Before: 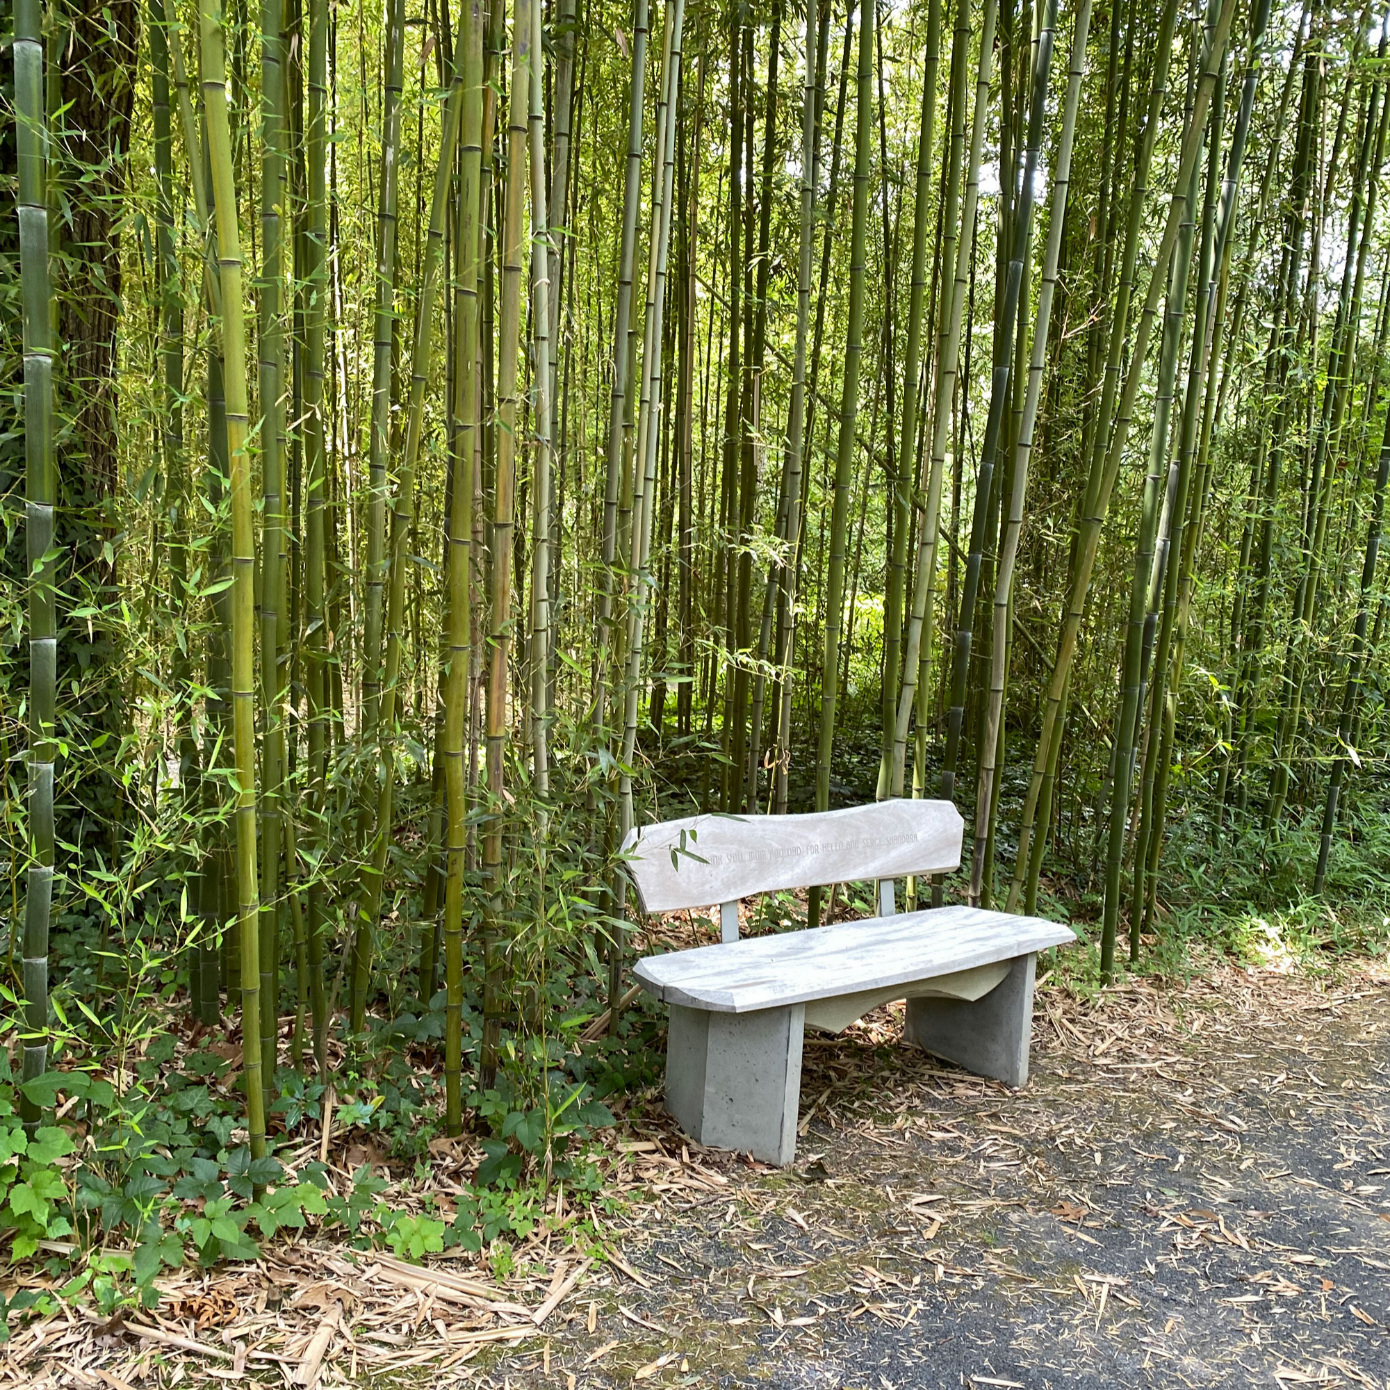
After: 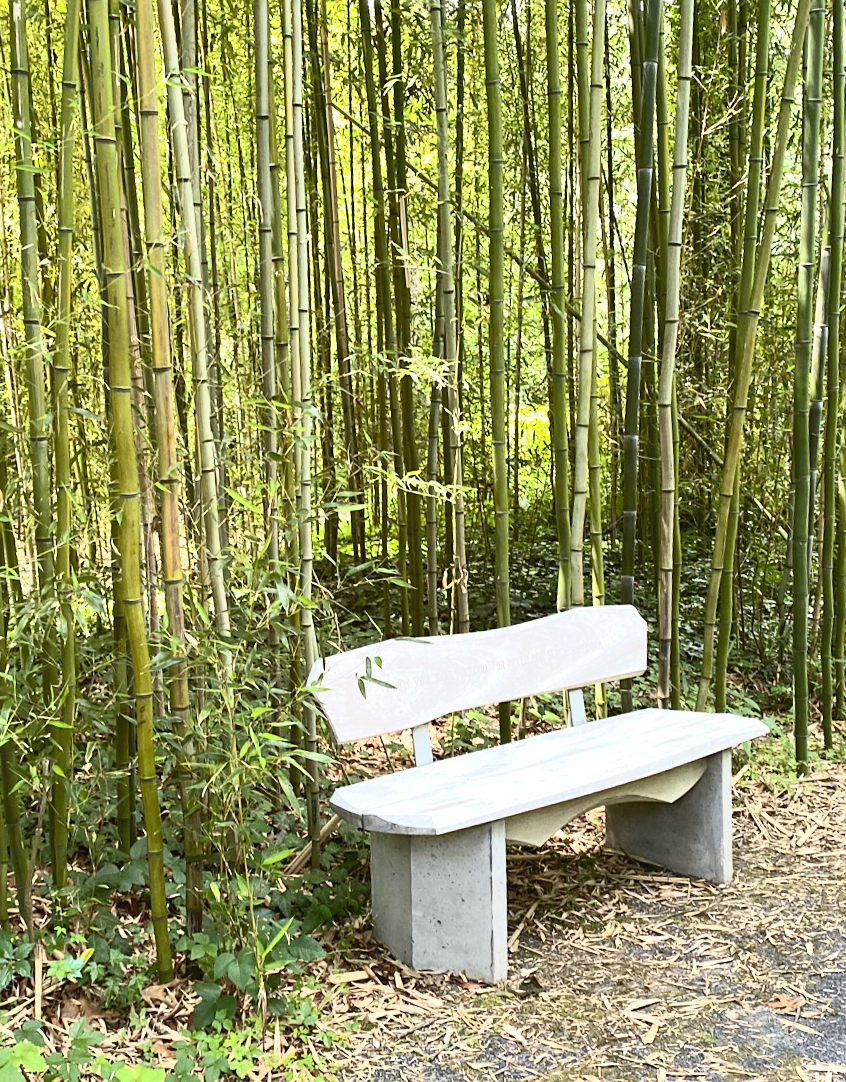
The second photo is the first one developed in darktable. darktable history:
sharpen: amount 0.2
white balance: emerald 1
tone curve: curves: ch0 [(0, 0.038) (0.193, 0.212) (0.461, 0.502) (0.629, 0.731) (0.838, 0.916) (1, 0.967)]; ch1 [(0, 0) (0.35, 0.356) (0.45, 0.453) (0.504, 0.503) (0.532, 0.524) (0.558, 0.559) (0.735, 0.762) (1, 1)]; ch2 [(0, 0) (0.281, 0.266) (0.456, 0.469) (0.5, 0.5) (0.533, 0.545) (0.606, 0.607) (0.646, 0.654) (1, 1)], color space Lab, independent channels, preserve colors none
exposure: exposure 0.507 EV, compensate highlight preservation false
rotate and perspective: rotation -5°, crop left 0.05, crop right 0.952, crop top 0.11, crop bottom 0.89
crop and rotate: left 22.918%, top 5.629%, right 14.711%, bottom 2.247%
